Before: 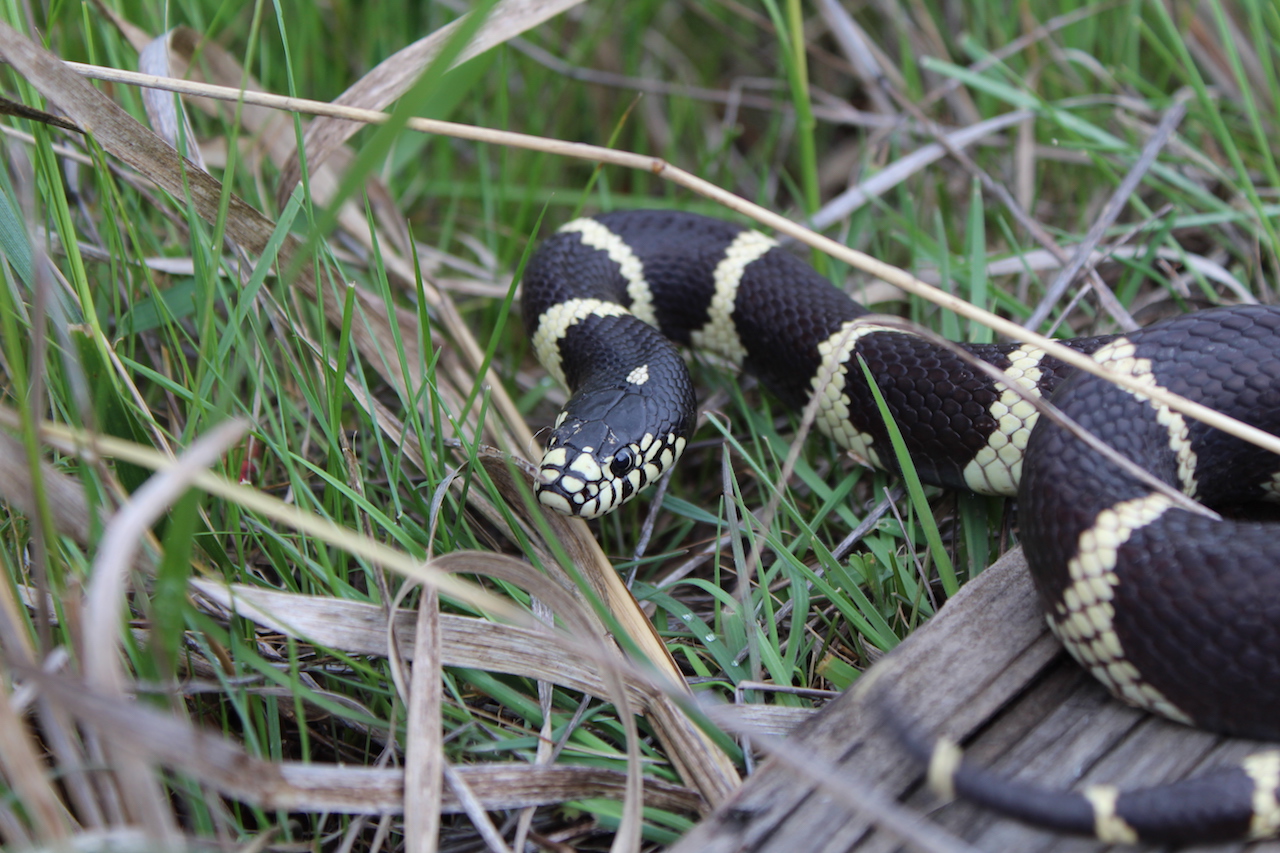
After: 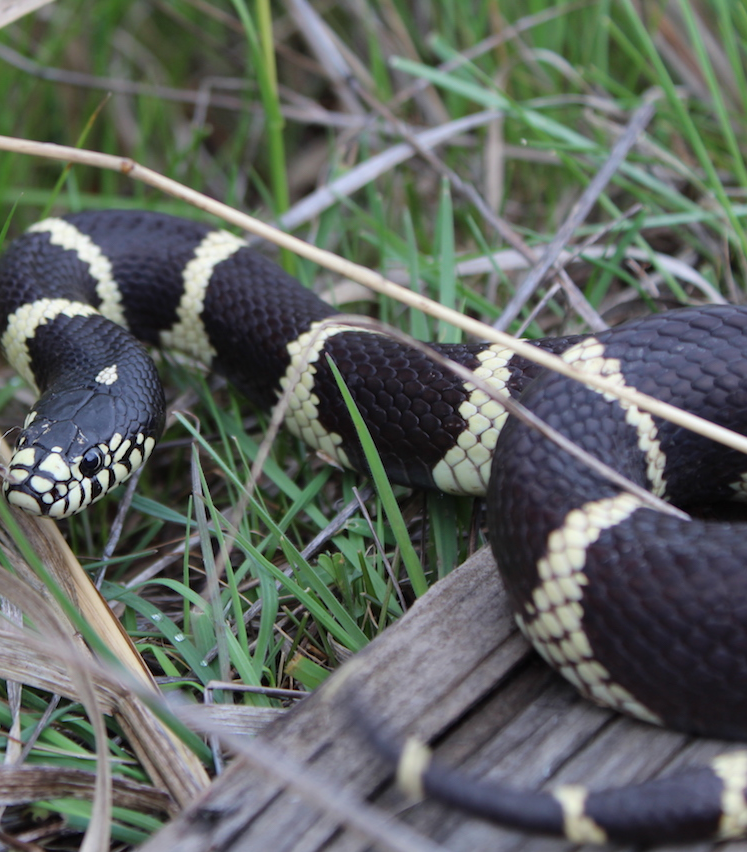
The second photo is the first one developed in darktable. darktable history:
crop: left 41.546%
